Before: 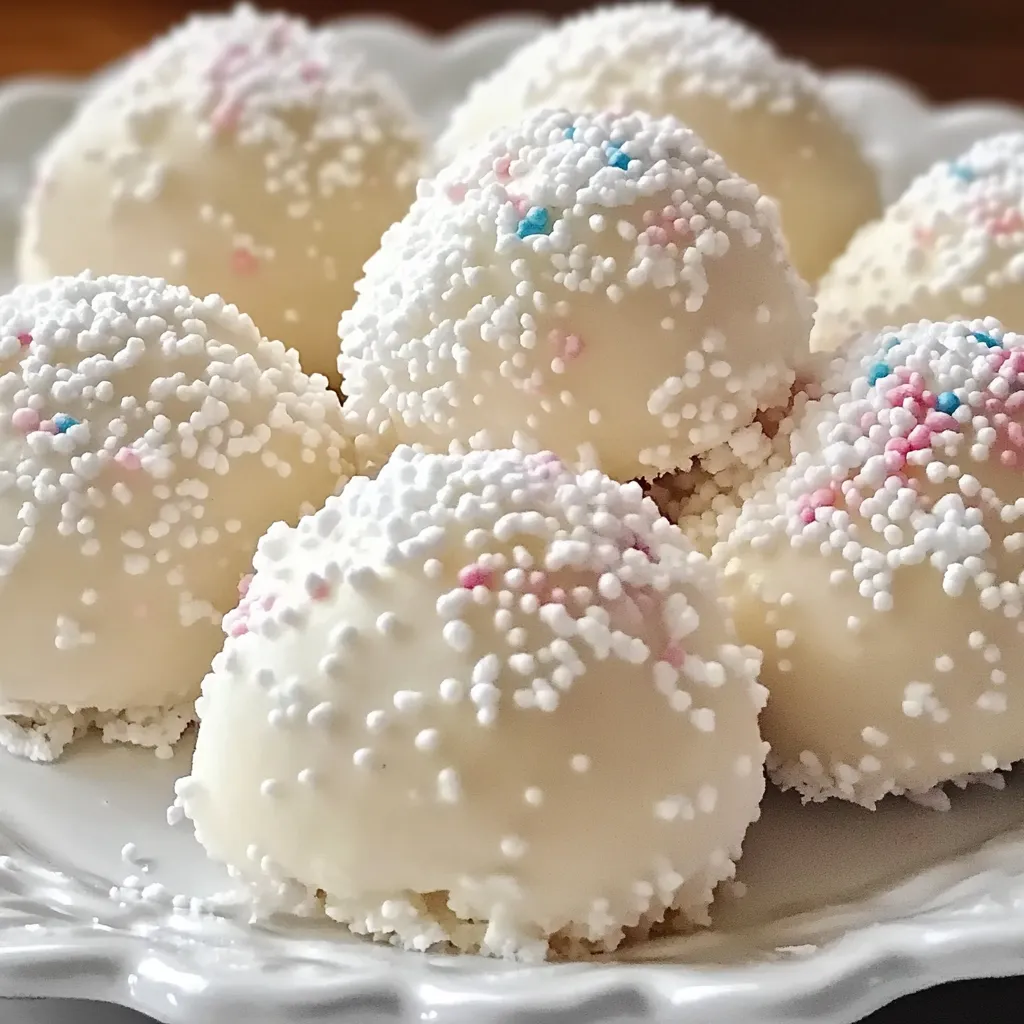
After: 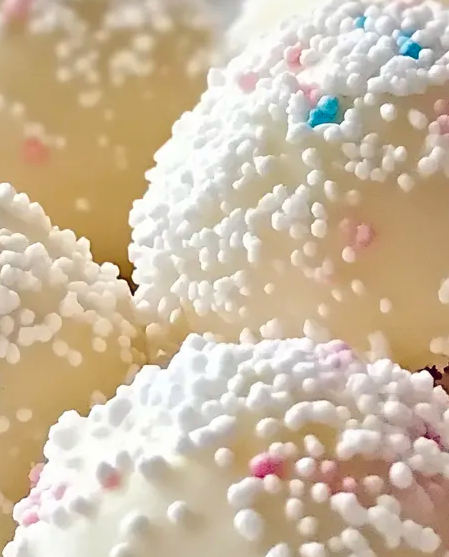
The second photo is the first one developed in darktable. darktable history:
color balance rgb: global offset › chroma 0.061%, global offset › hue 254.26°, perceptual saturation grading › global saturation 19.87%, global vibrance 20%
crop: left 20.489%, top 10.905%, right 35.662%, bottom 34.623%
